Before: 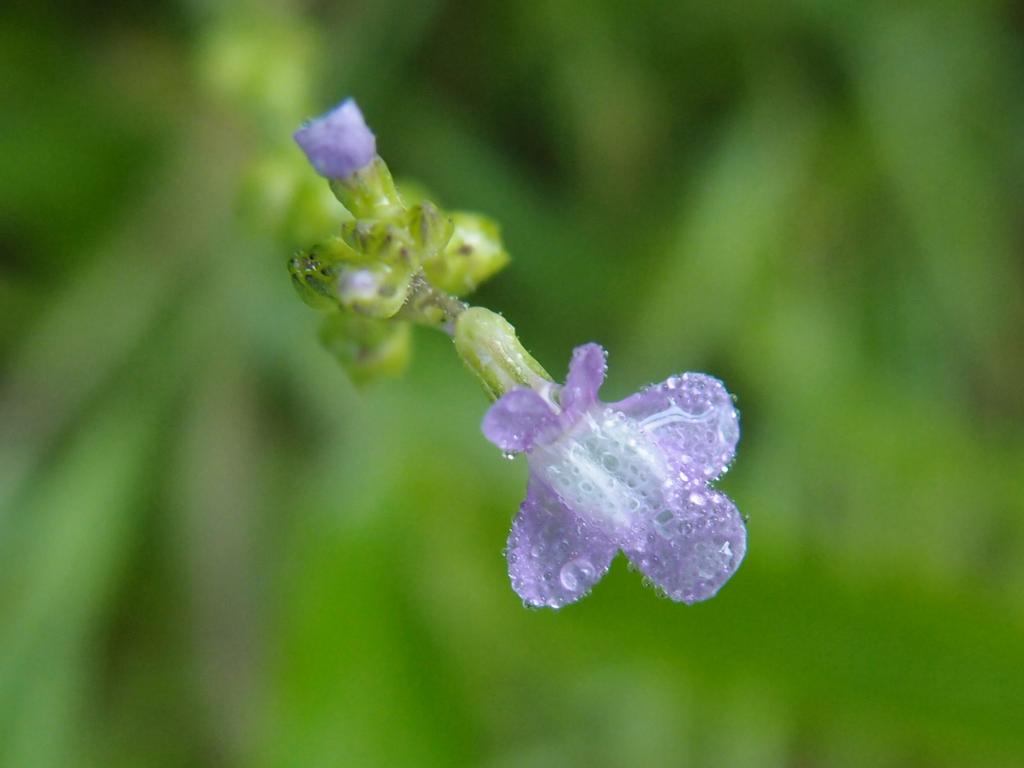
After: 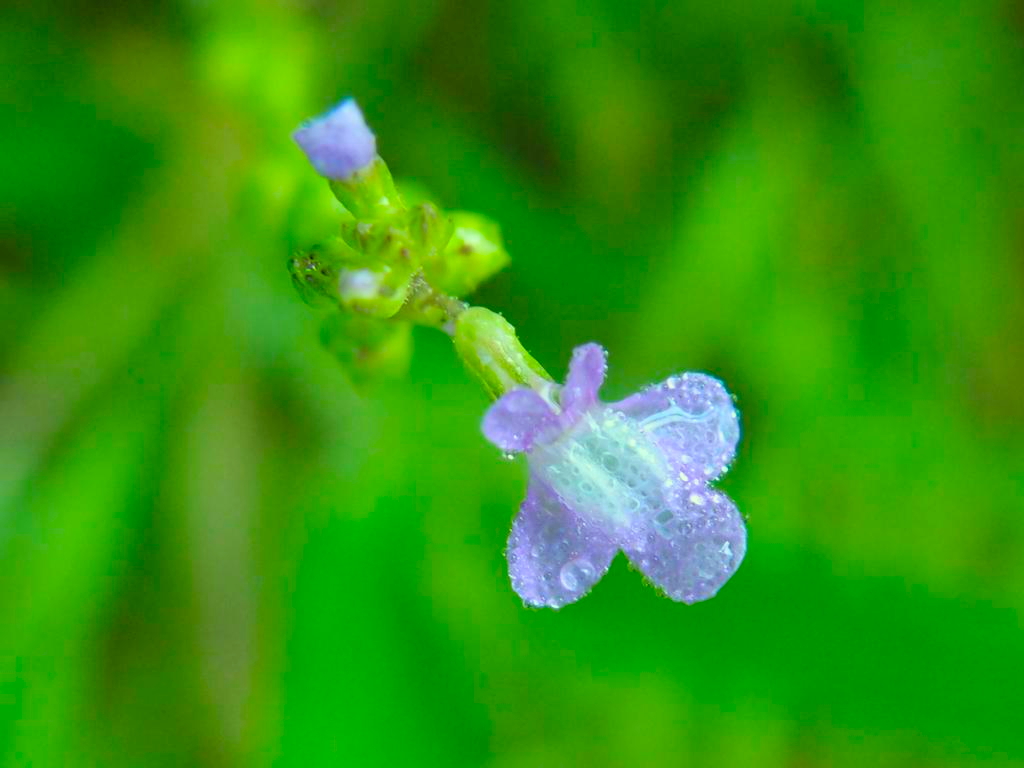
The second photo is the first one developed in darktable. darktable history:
contrast brightness saturation: brightness 0.15
shadows and highlights: low approximation 0.01, soften with gaussian
color correction: highlights a* -10.77, highlights b* 9.8, saturation 1.72
